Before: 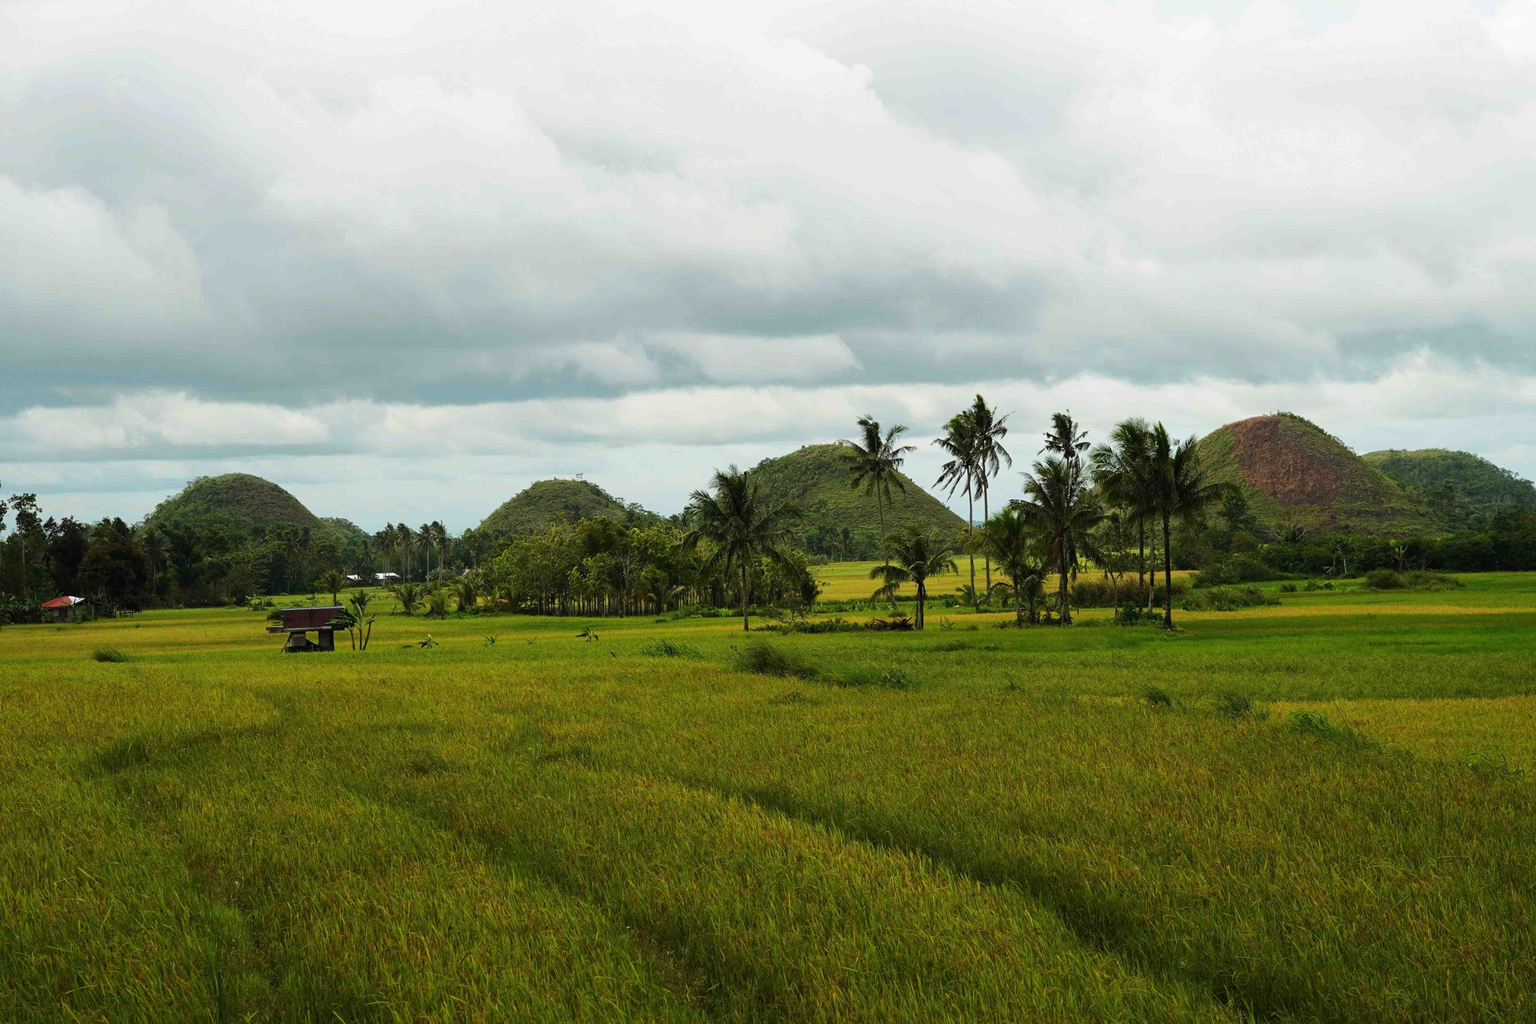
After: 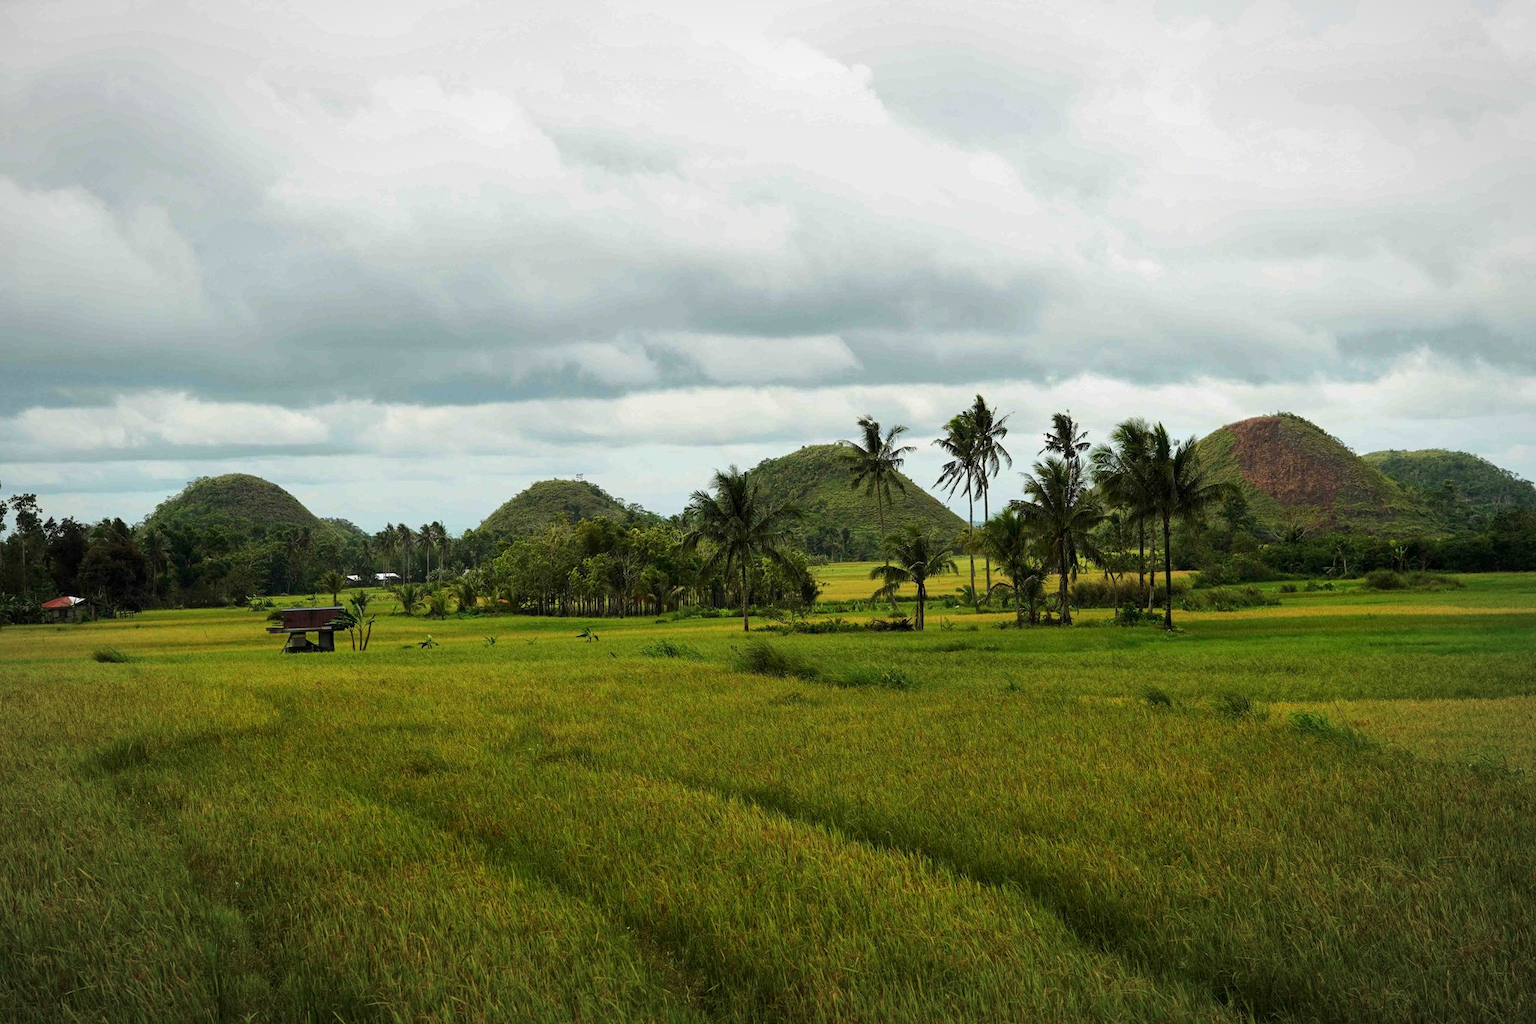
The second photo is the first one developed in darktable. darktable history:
local contrast: highlights 105%, shadows 98%, detail 119%, midtone range 0.2
vignetting: fall-off radius 99.09%, width/height ratio 1.335
